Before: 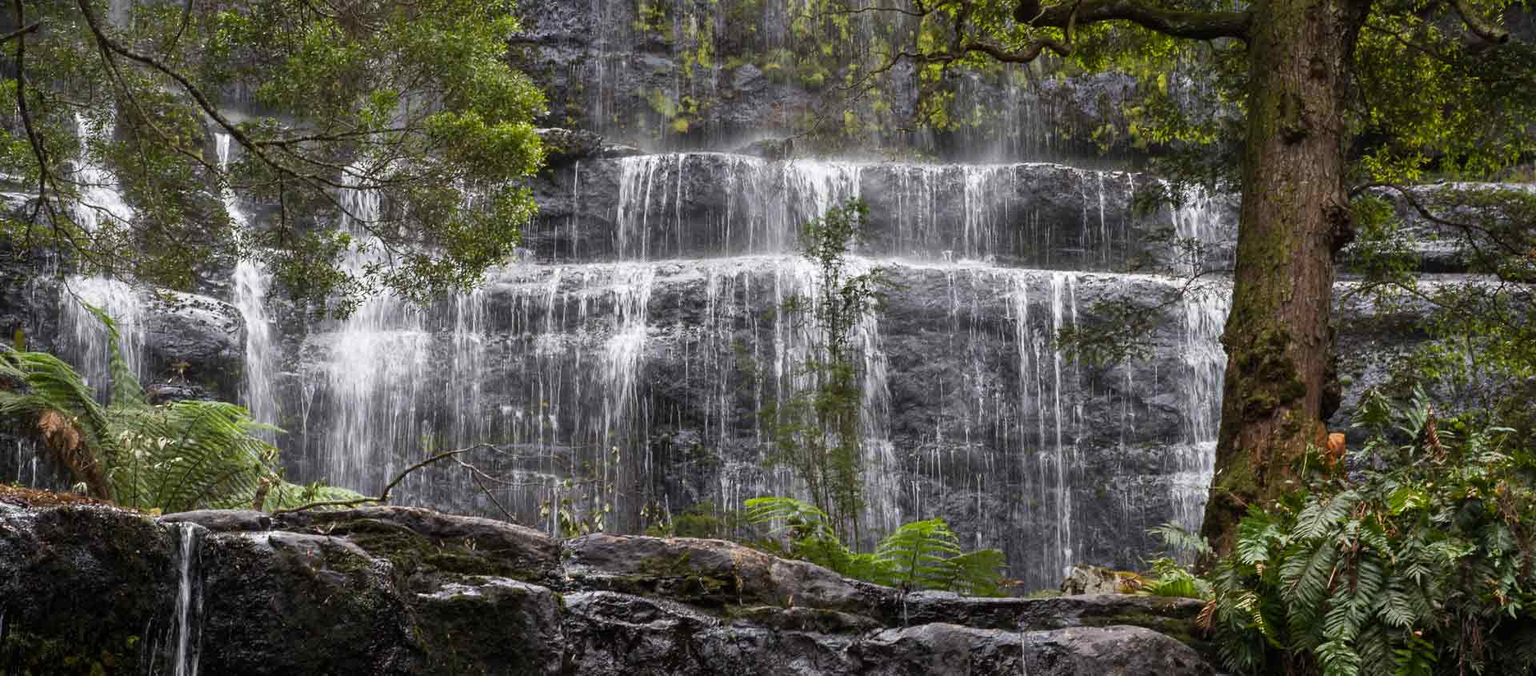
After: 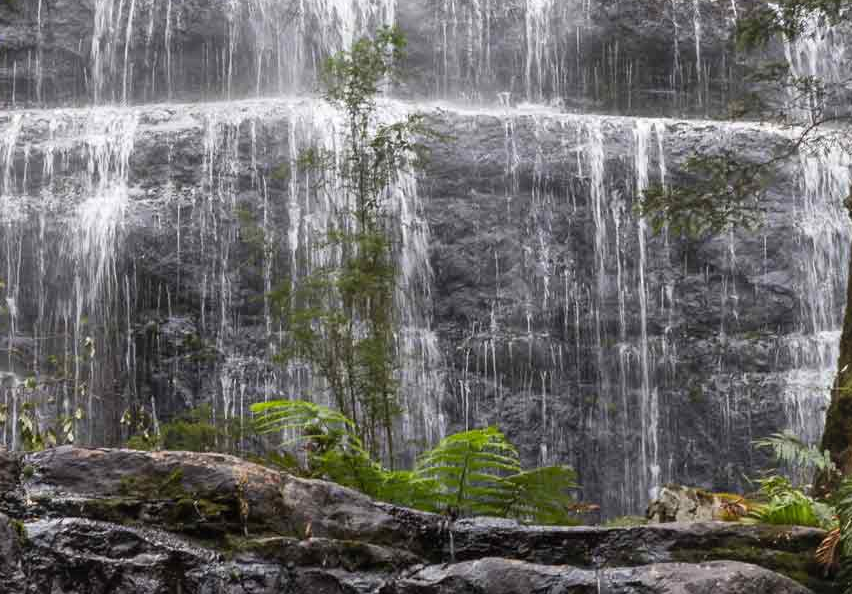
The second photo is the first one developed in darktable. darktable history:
crop: left 35.432%, top 26.233%, right 20.145%, bottom 3.432%
bloom: on, module defaults
